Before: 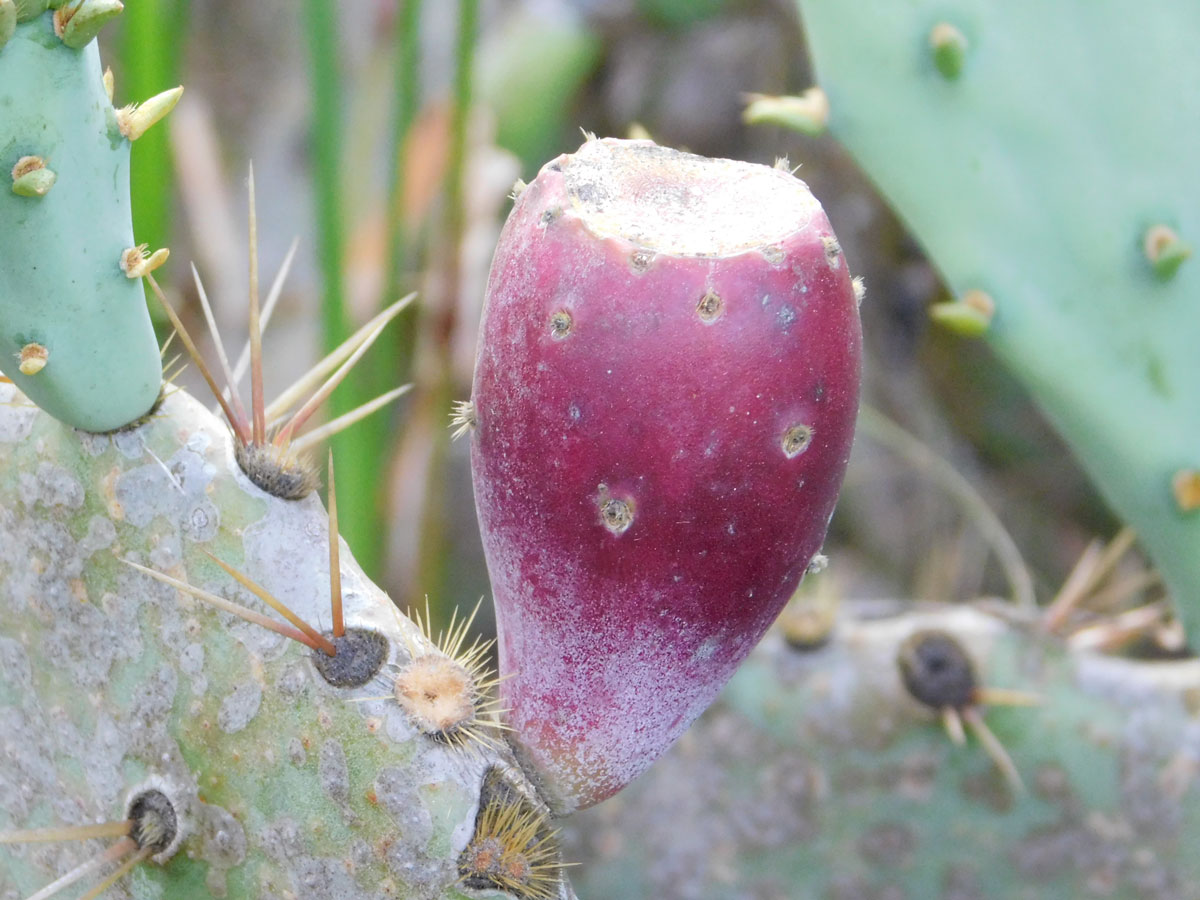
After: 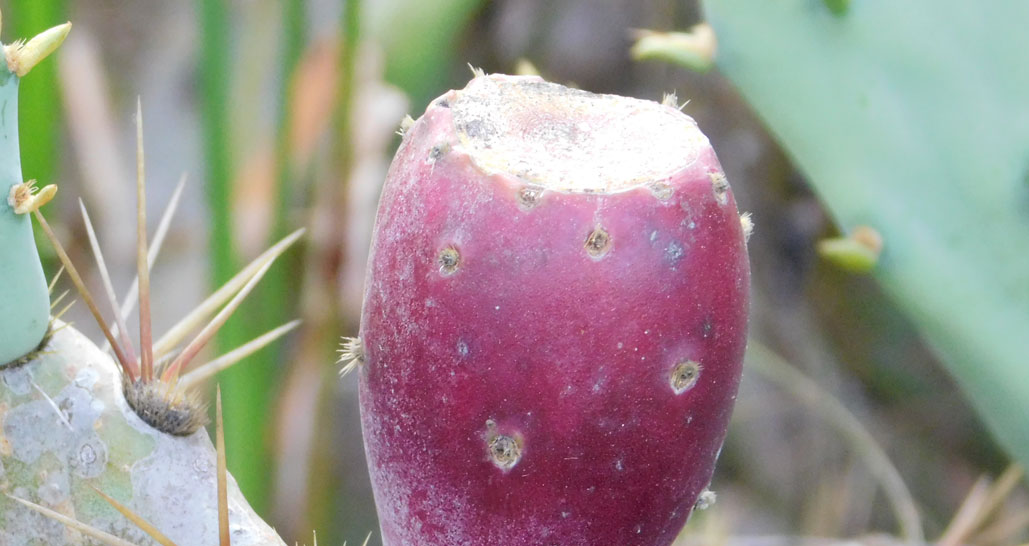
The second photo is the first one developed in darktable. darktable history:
crop and rotate: left 9.356%, top 7.138%, right 4.857%, bottom 32.163%
